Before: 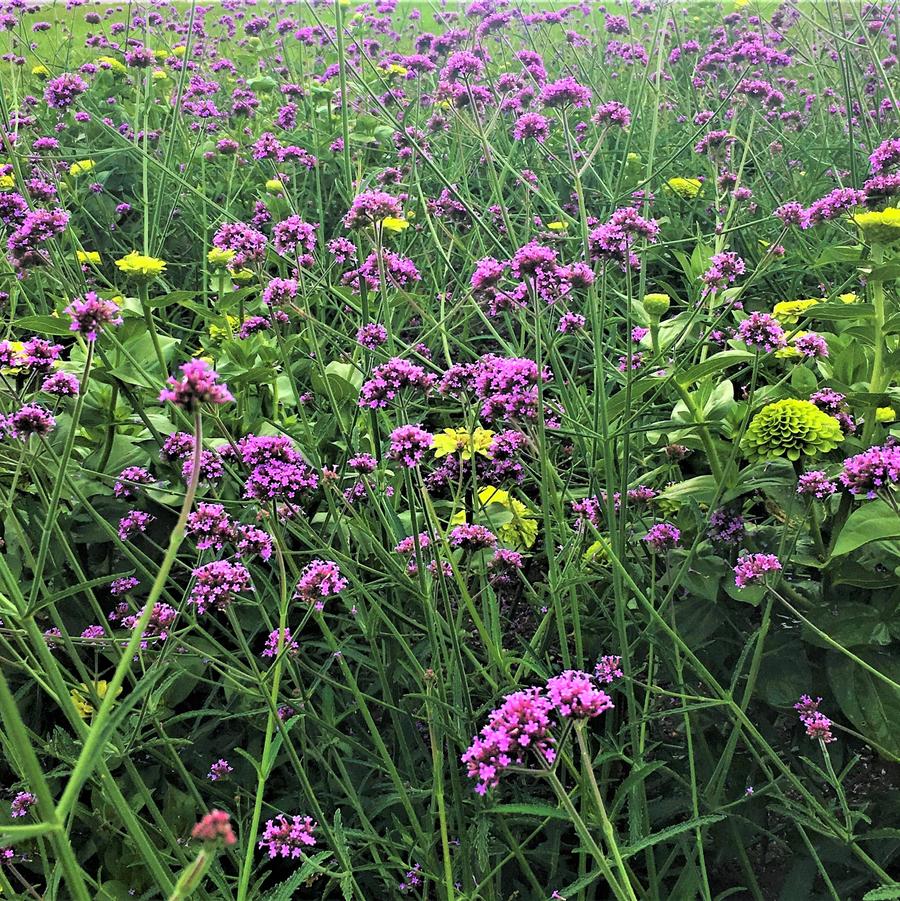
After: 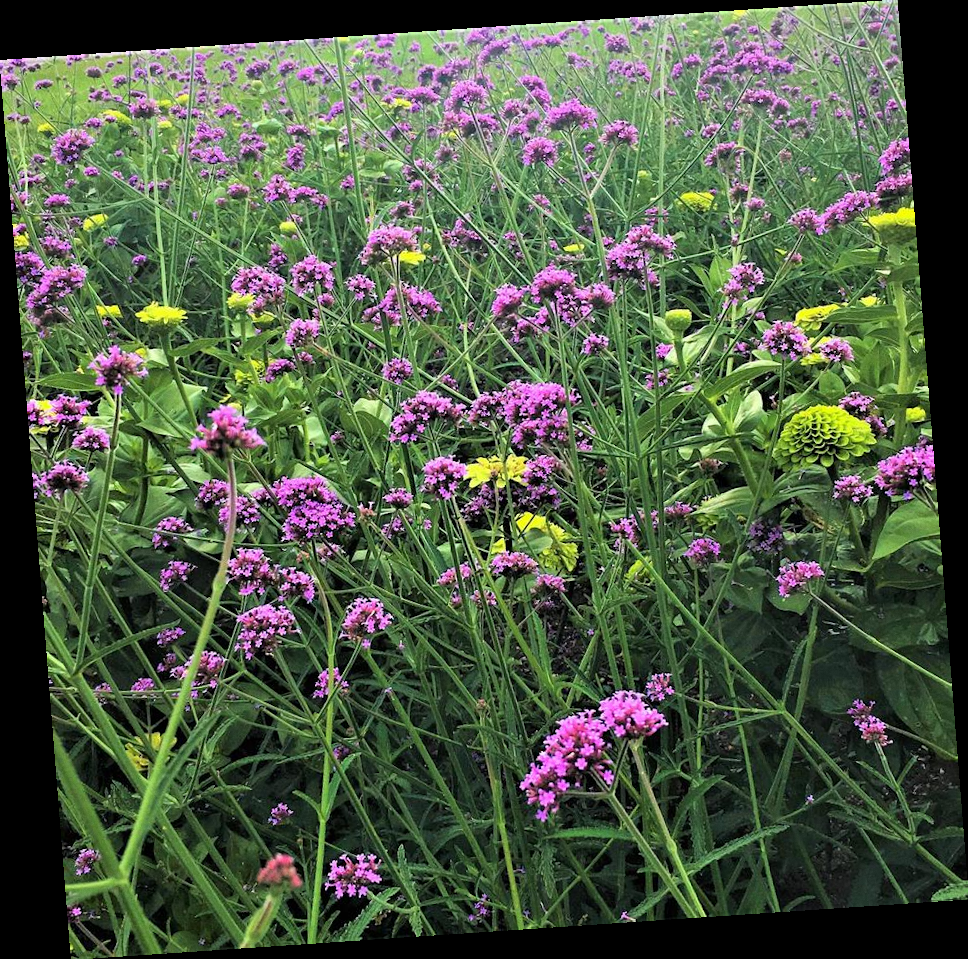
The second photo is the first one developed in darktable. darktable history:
grain: coarseness 0.09 ISO, strength 10%
rotate and perspective: rotation -4.2°, shear 0.006, automatic cropping off
